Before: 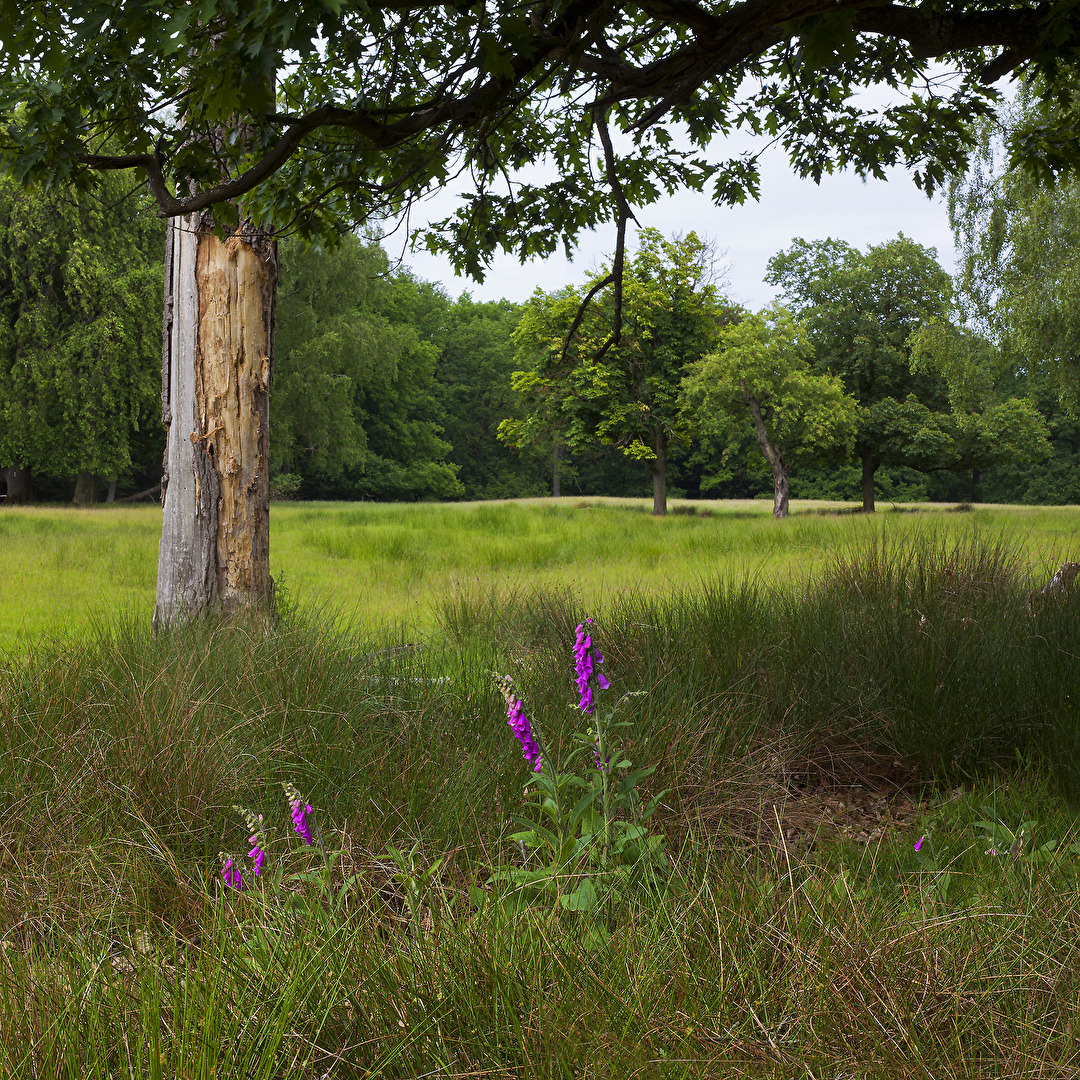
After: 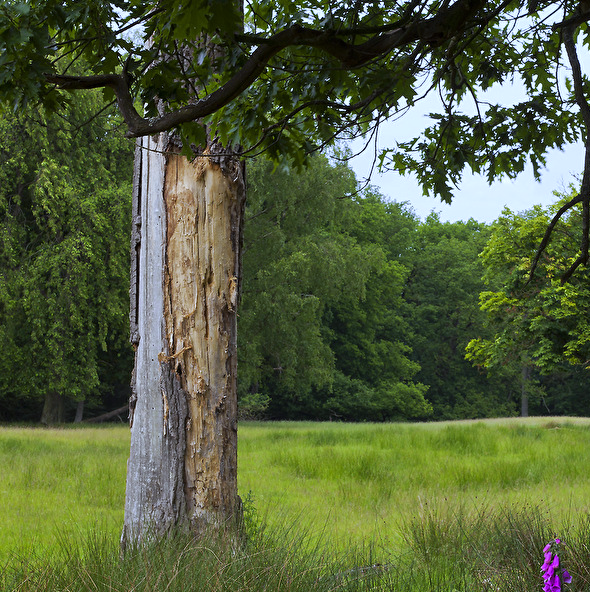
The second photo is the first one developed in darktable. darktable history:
white balance: red 0.931, blue 1.11
crop and rotate: left 3.047%, top 7.509%, right 42.236%, bottom 37.598%
